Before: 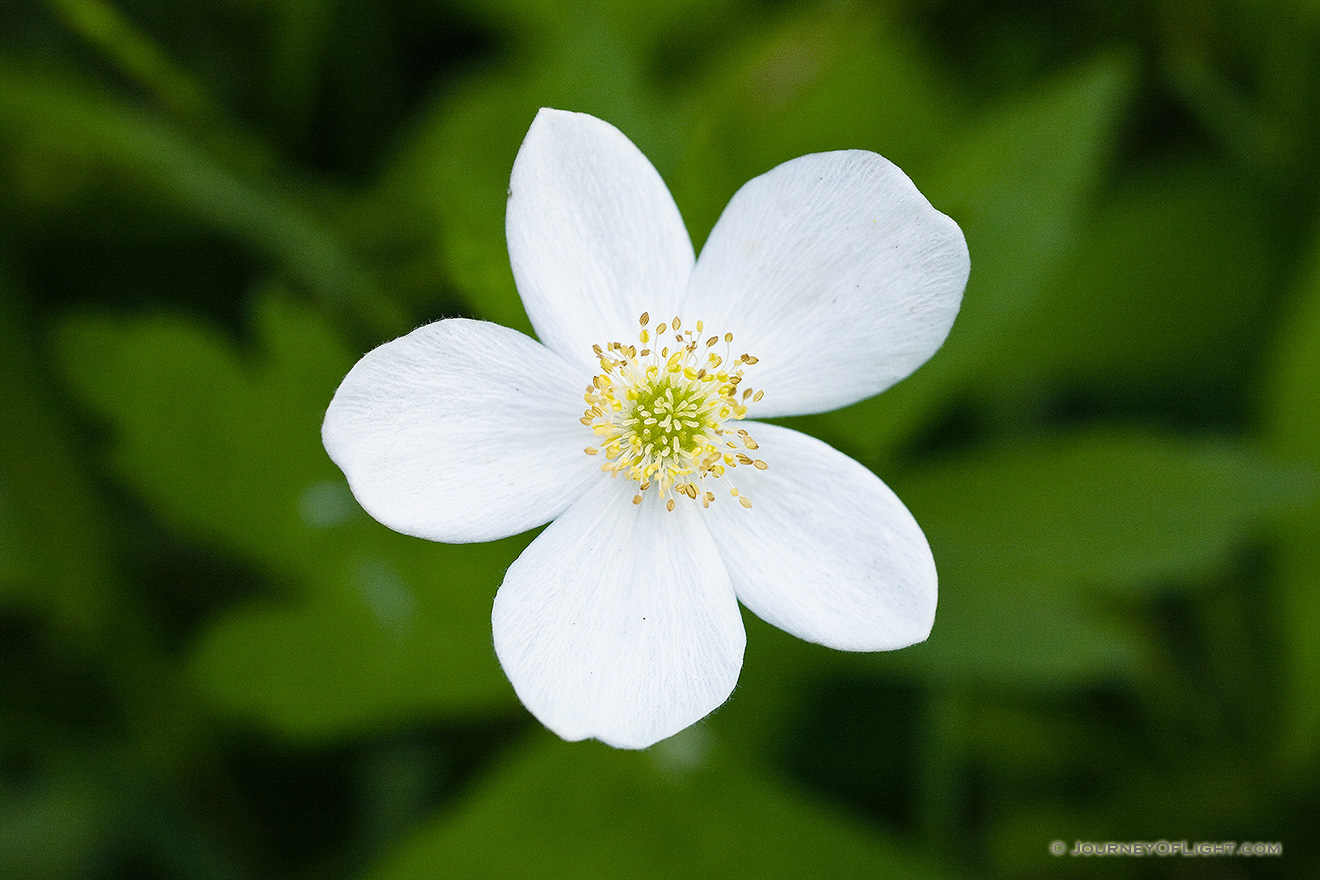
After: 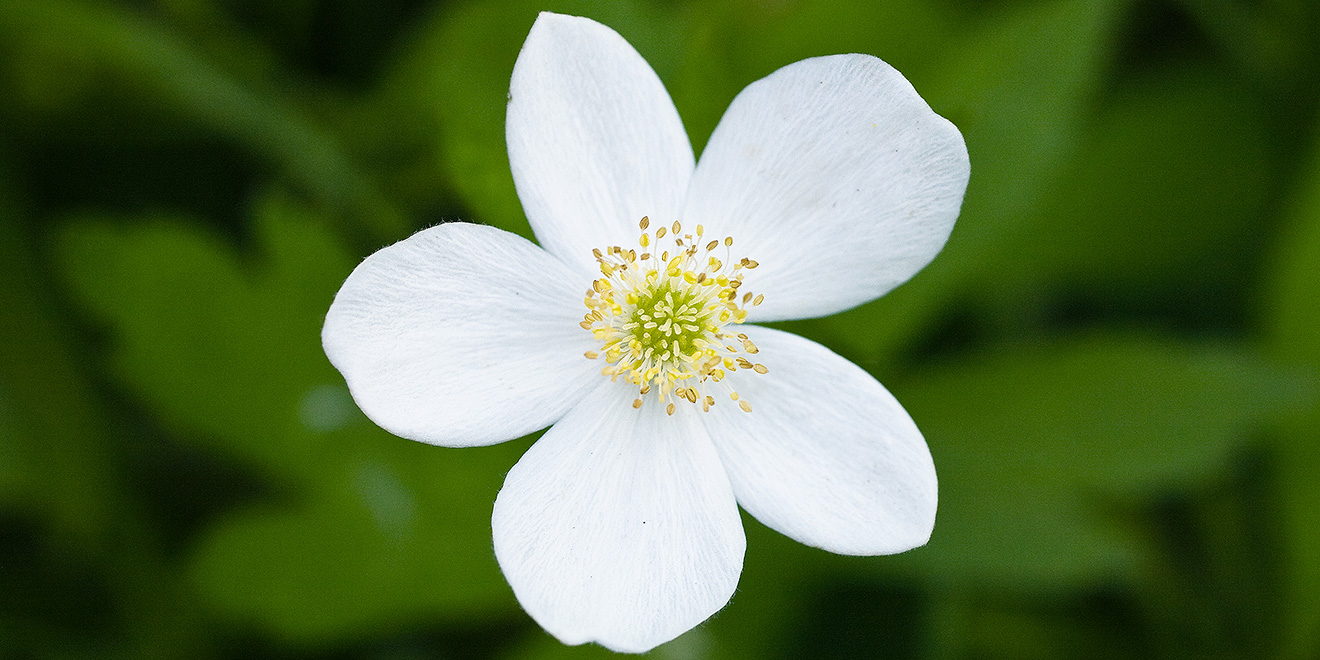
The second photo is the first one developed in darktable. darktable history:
crop: top 11.015%, bottom 13.941%
